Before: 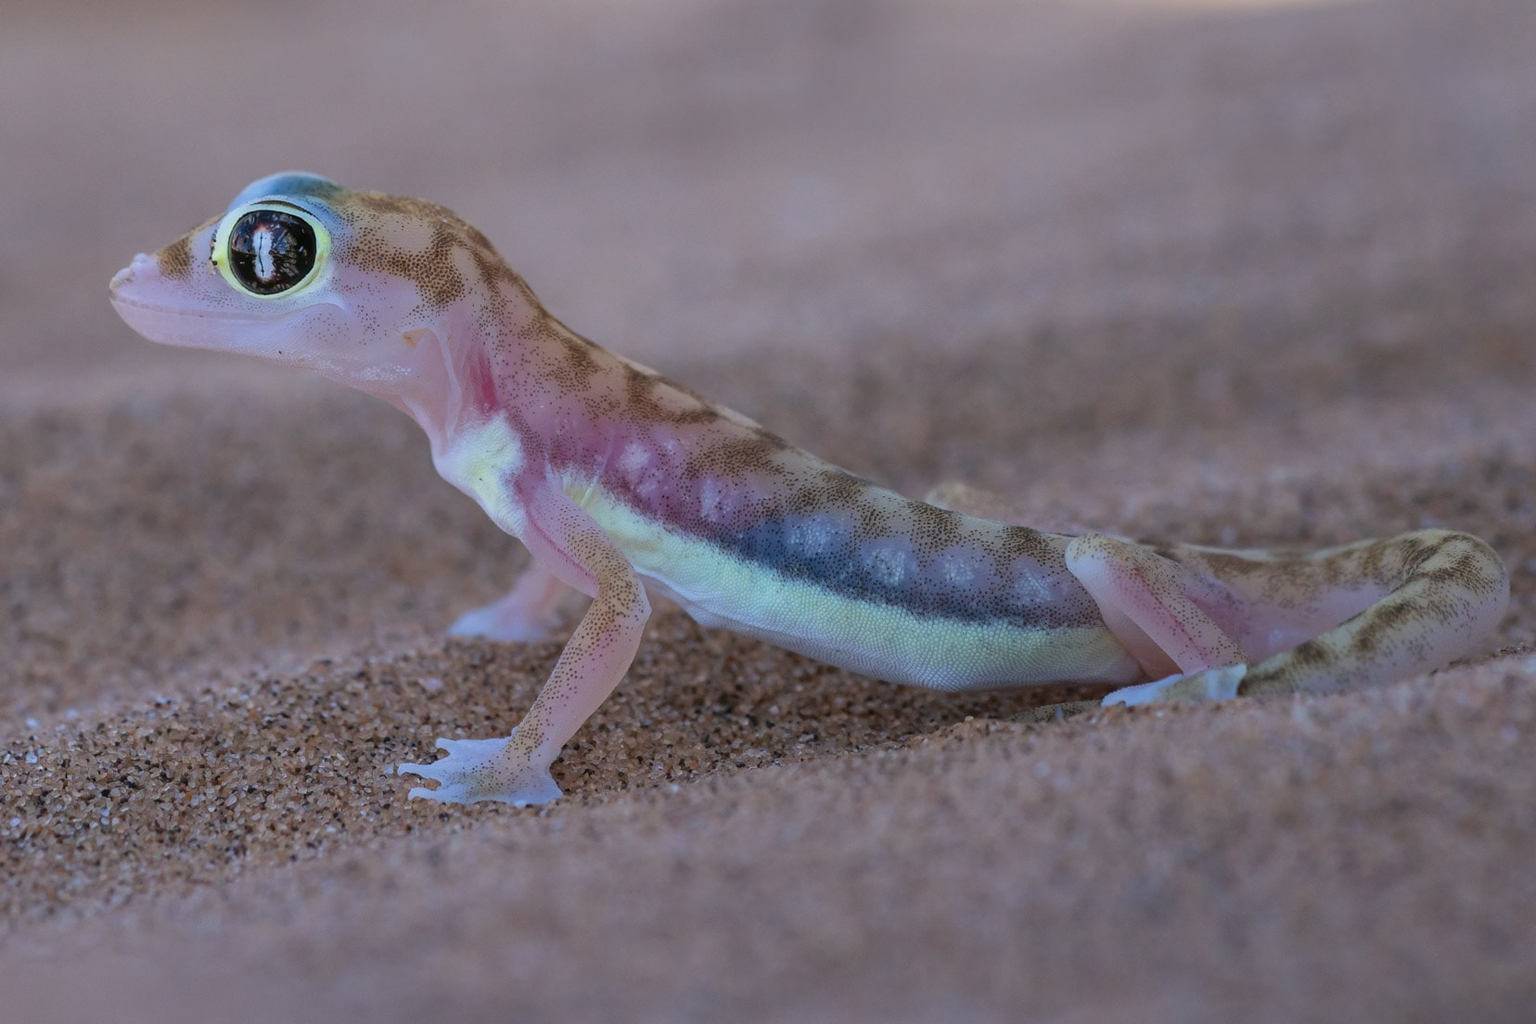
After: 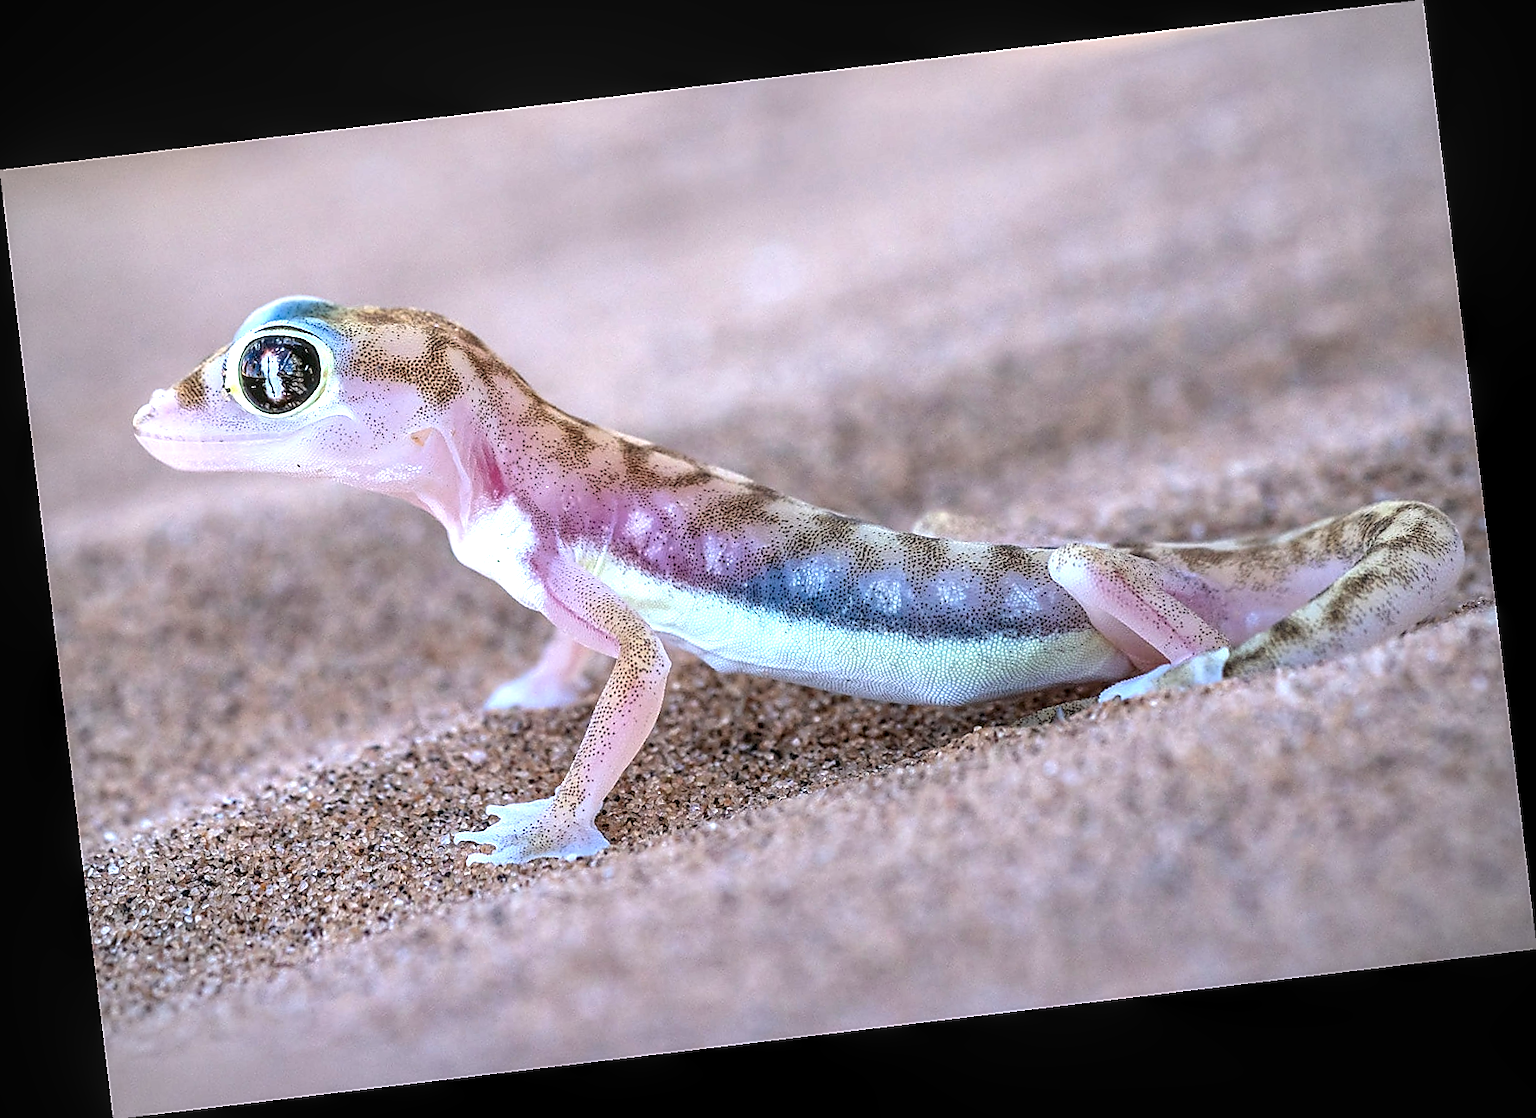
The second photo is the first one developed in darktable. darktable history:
vignetting: fall-off start 79.88%
sharpen: radius 1.4, amount 1.25, threshold 0.7
exposure: black level correction 0, exposure 1.45 EV, compensate exposure bias true, compensate highlight preservation false
local contrast: detail 150%
rotate and perspective: rotation -6.83°, automatic cropping off
